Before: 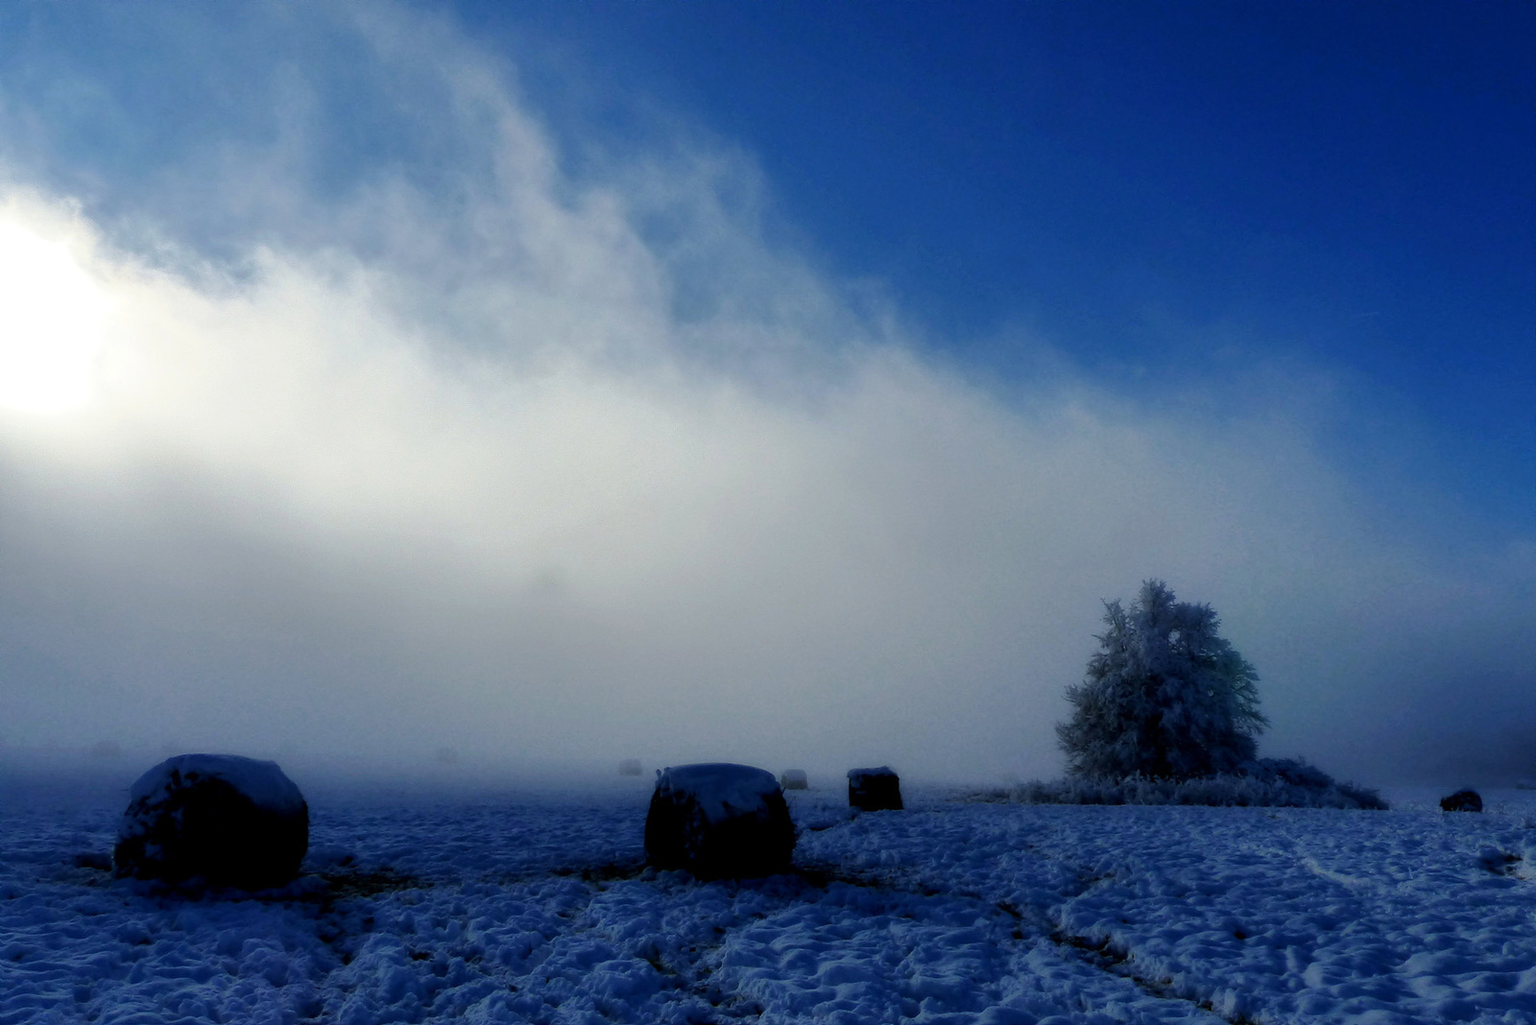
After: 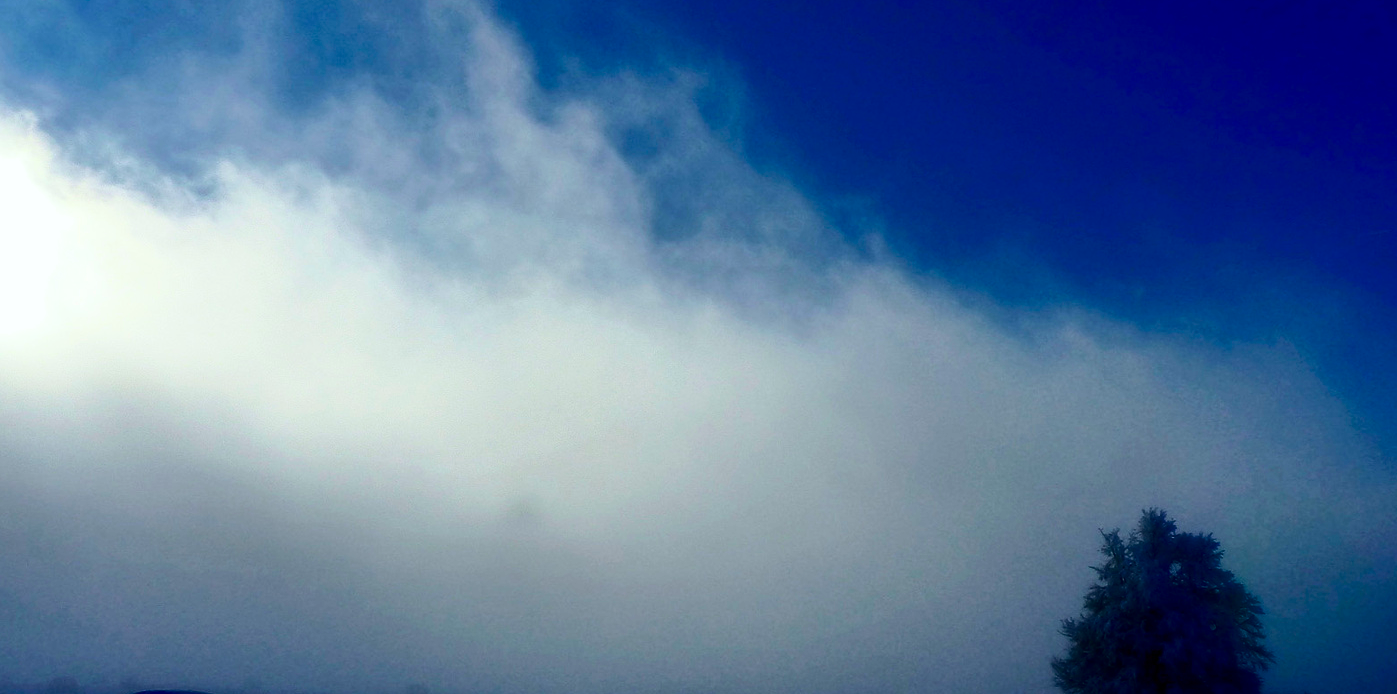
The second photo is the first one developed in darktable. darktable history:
contrast brightness saturation: contrast 0.225, brightness -0.188, saturation 0.231
crop: left 3.024%, top 8.923%, right 9.661%, bottom 26.028%
tone equalizer: on, module defaults
color calibration: output R [0.948, 0.091, -0.04, 0], output G [-0.3, 1.384, -0.085, 0], output B [-0.108, 0.061, 1.08, 0], gray › normalize channels true, illuminant same as pipeline (D50), x 0.346, y 0.358, temperature 4990.67 K, gamut compression 0.004
